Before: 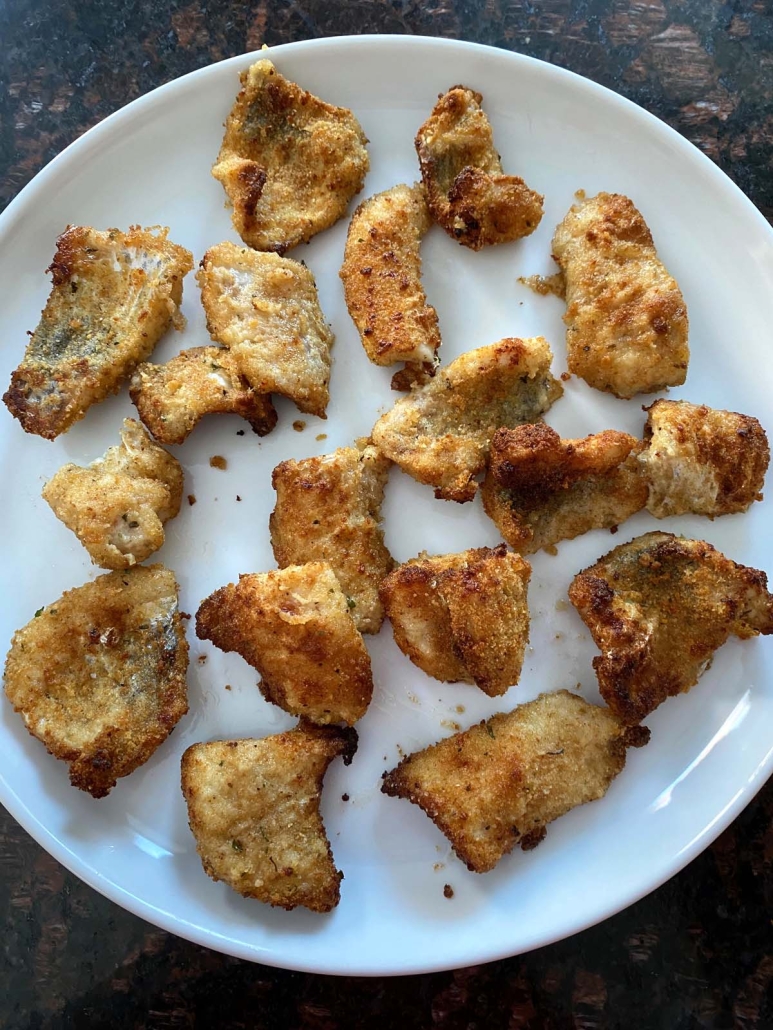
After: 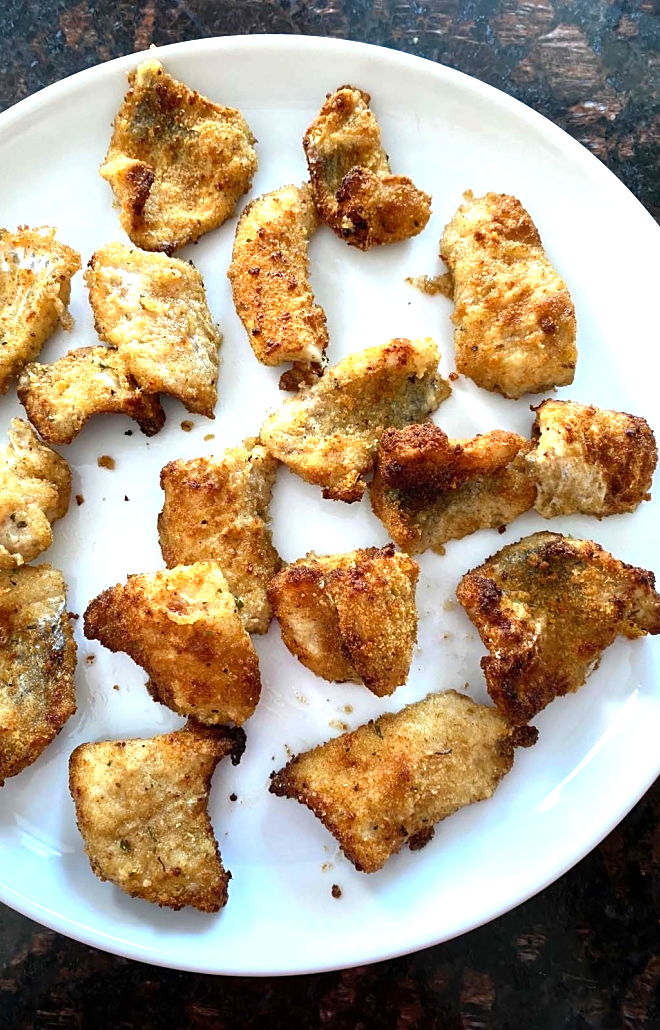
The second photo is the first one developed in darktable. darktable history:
crop and rotate: left 14.584%
white balance: emerald 1
levels: levels [0, 0.394, 0.787]
sharpen: amount 0.2
